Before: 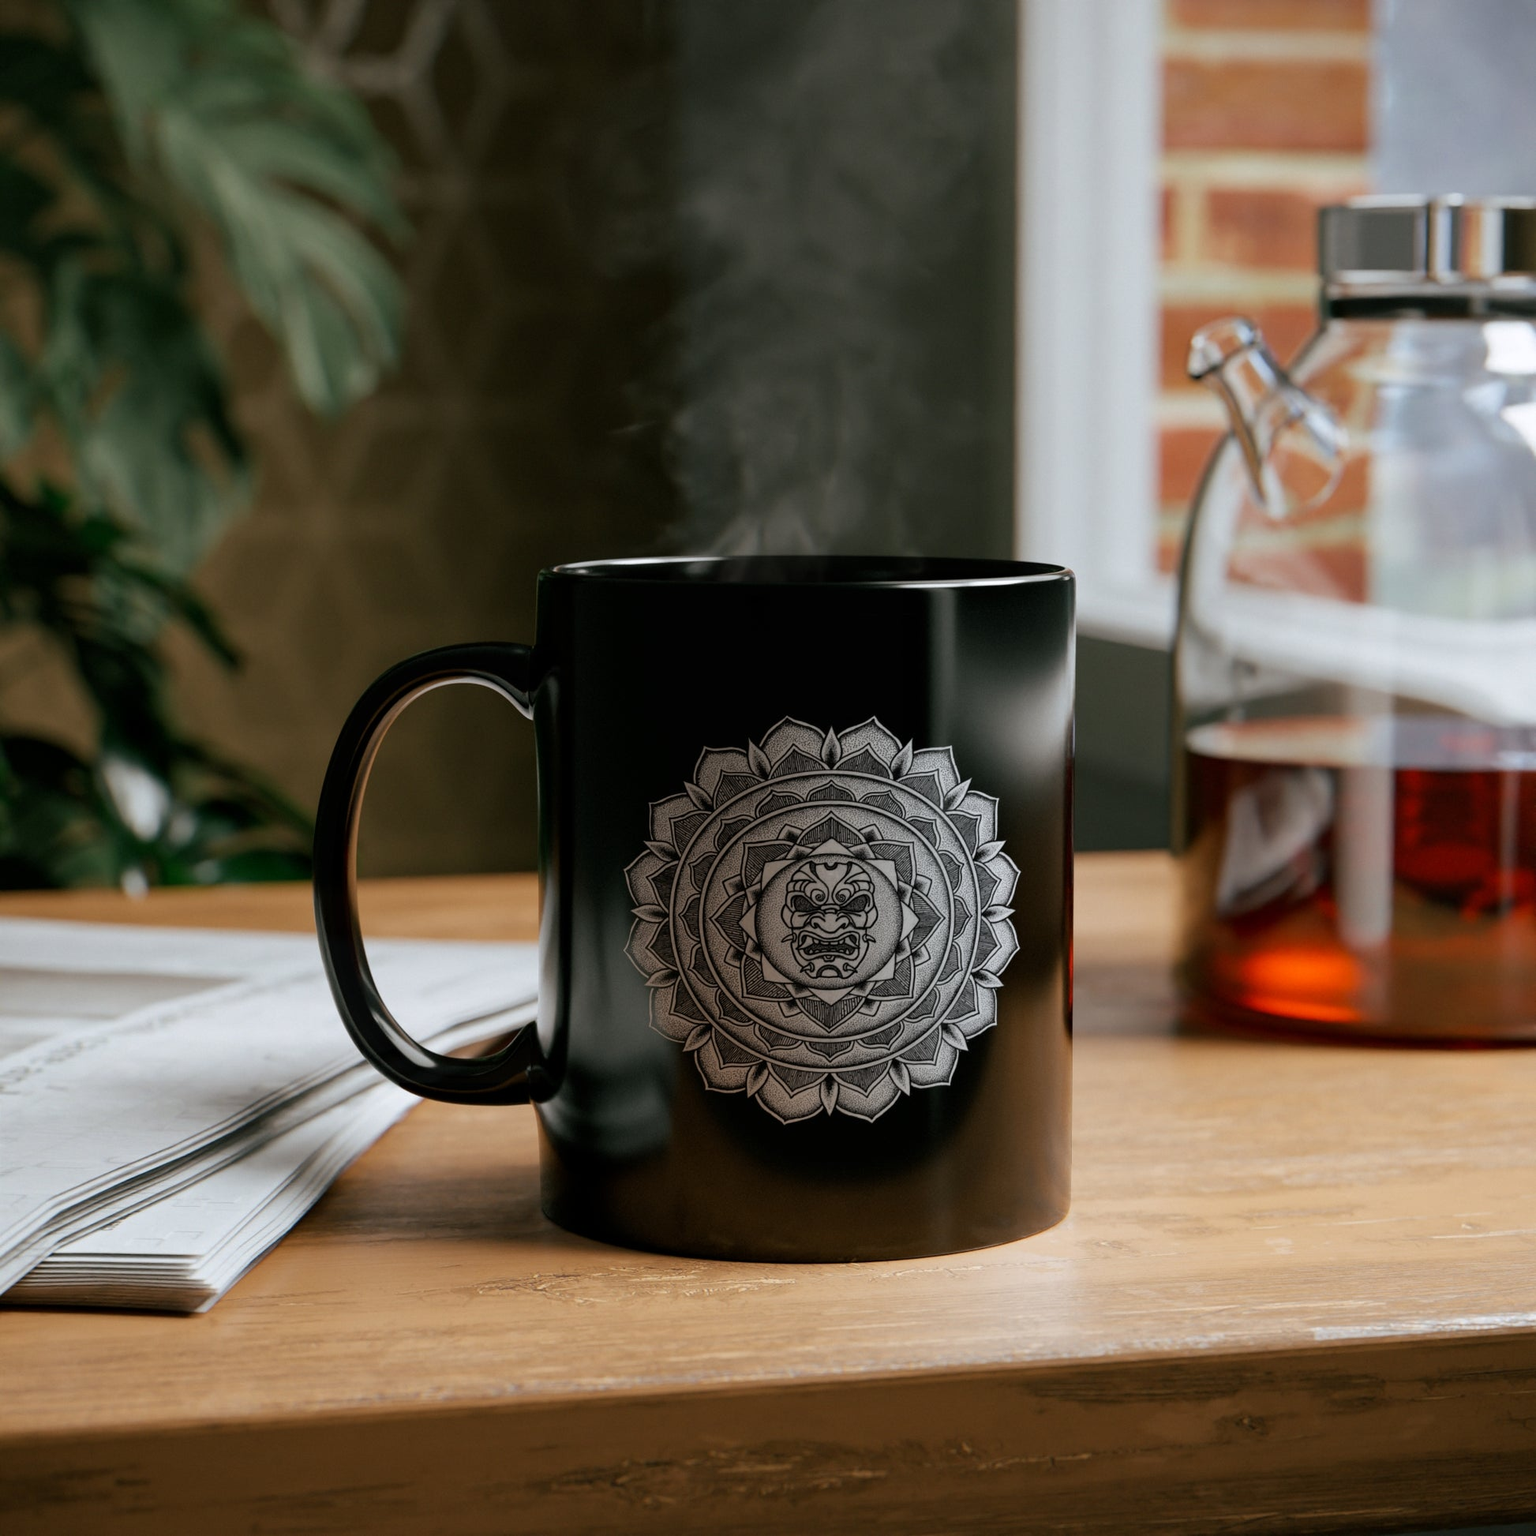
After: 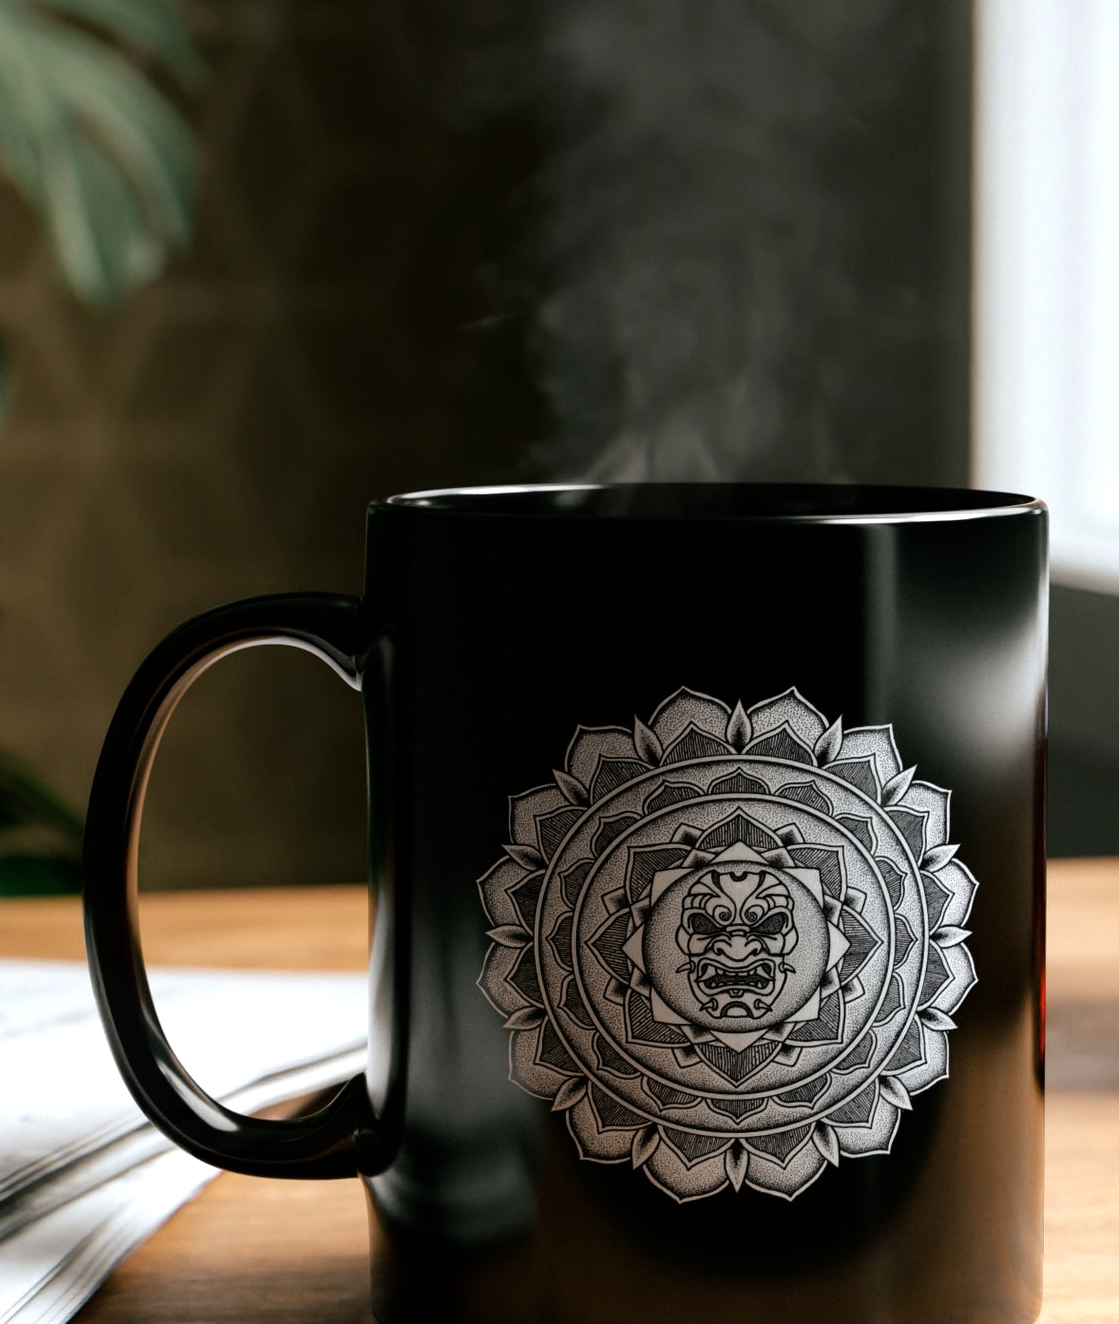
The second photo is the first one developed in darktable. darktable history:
crop: left 16.183%, top 11.373%, right 26.275%, bottom 20.554%
tone equalizer: -8 EV -0.772 EV, -7 EV -0.721 EV, -6 EV -0.617 EV, -5 EV -0.368 EV, -3 EV 0.4 EV, -2 EV 0.6 EV, -1 EV 0.7 EV, +0 EV 0.743 EV, luminance estimator HSV value / RGB max
